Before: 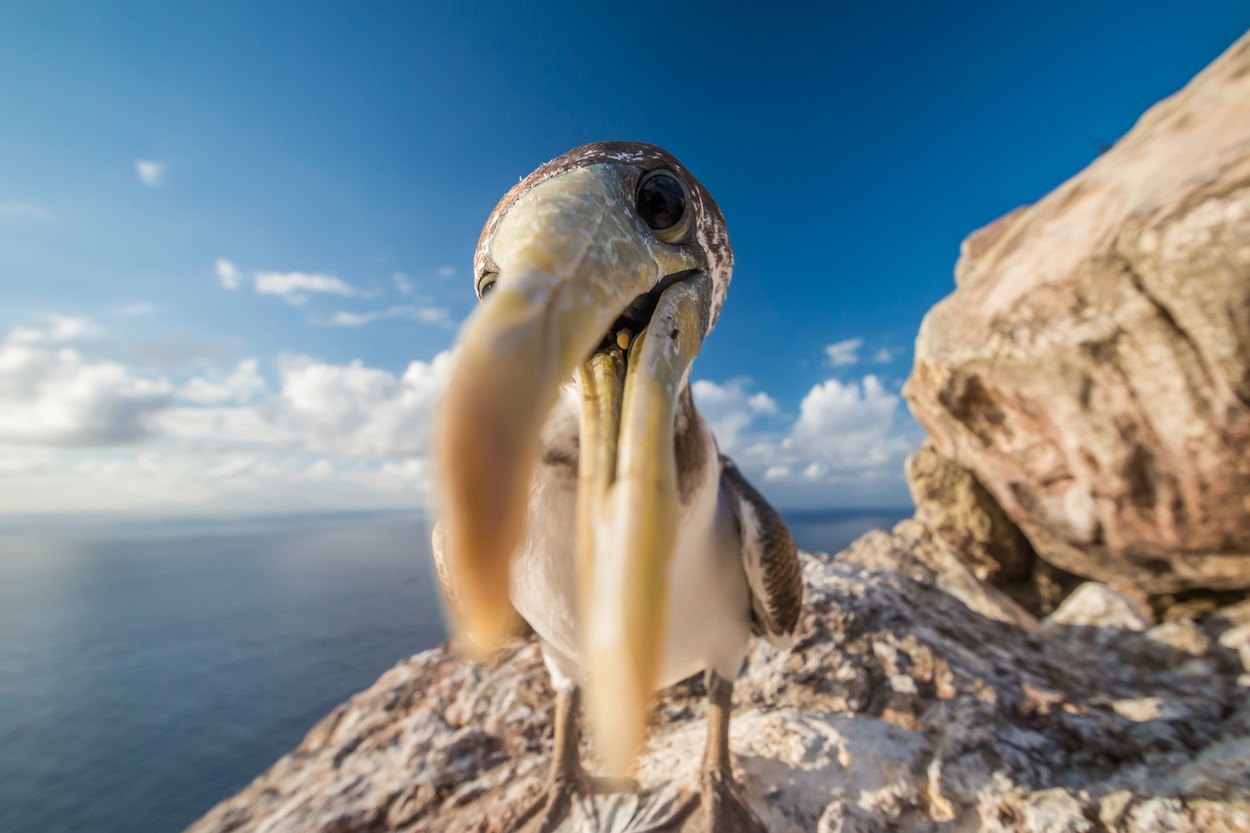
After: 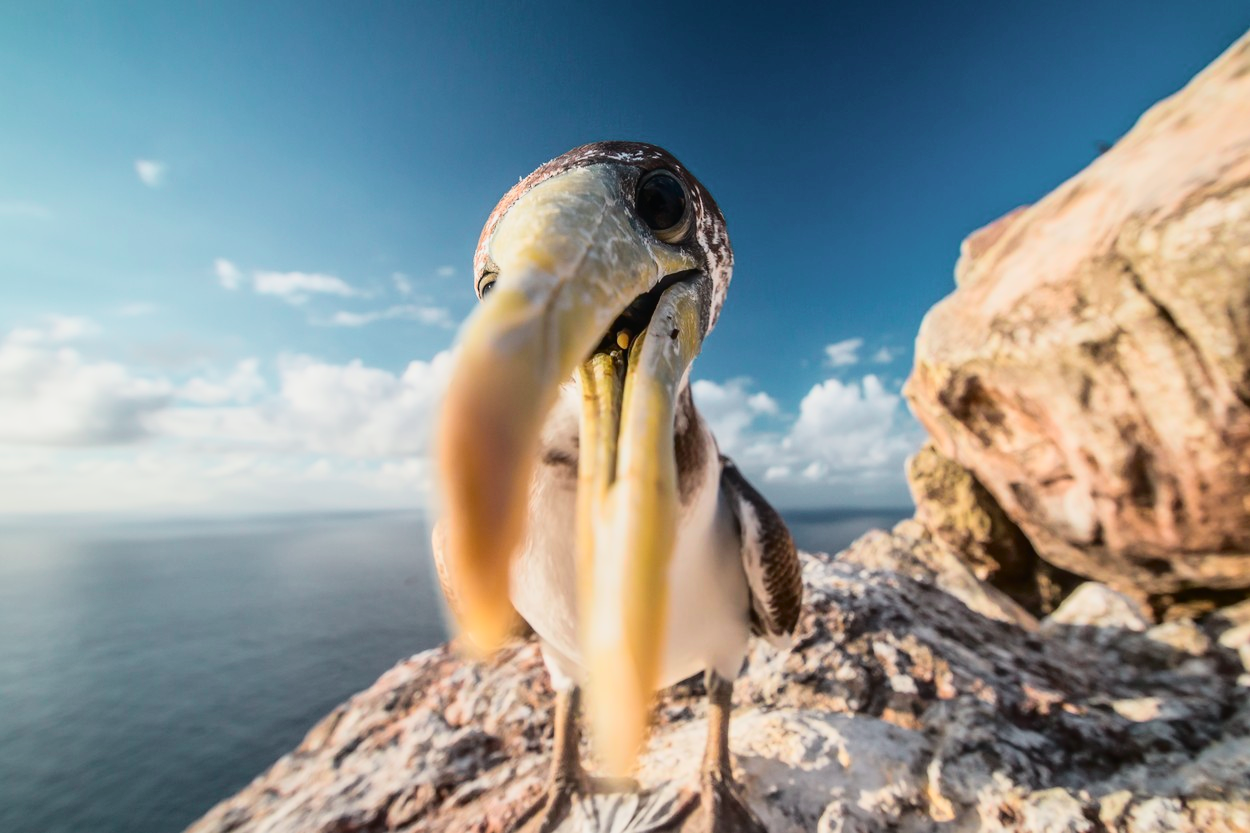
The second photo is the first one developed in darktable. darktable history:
tone curve: curves: ch0 [(0, 0.014) (0.17, 0.099) (0.398, 0.423) (0.728, 0.808) (0.877, 0.91) (0.99, 0.955)]; ch1 [(0, 0) (0.377, 0.325) (0.493, 0.491) (0.505, 0.504) (0.515, 0.515) (0.554, 0.575) (0.623, 0.643) (0.701, 0.718) (1, 1)]; ch2 [(0, 0) (0.423, 0.453) (0.481, 0.485) (0.501, 0.501) (0.531, 0.527) (0.586, 0.597) (0.663, 0.706) (0.717, 0.753) (1, 0.991)], color space Lab, independent channels
